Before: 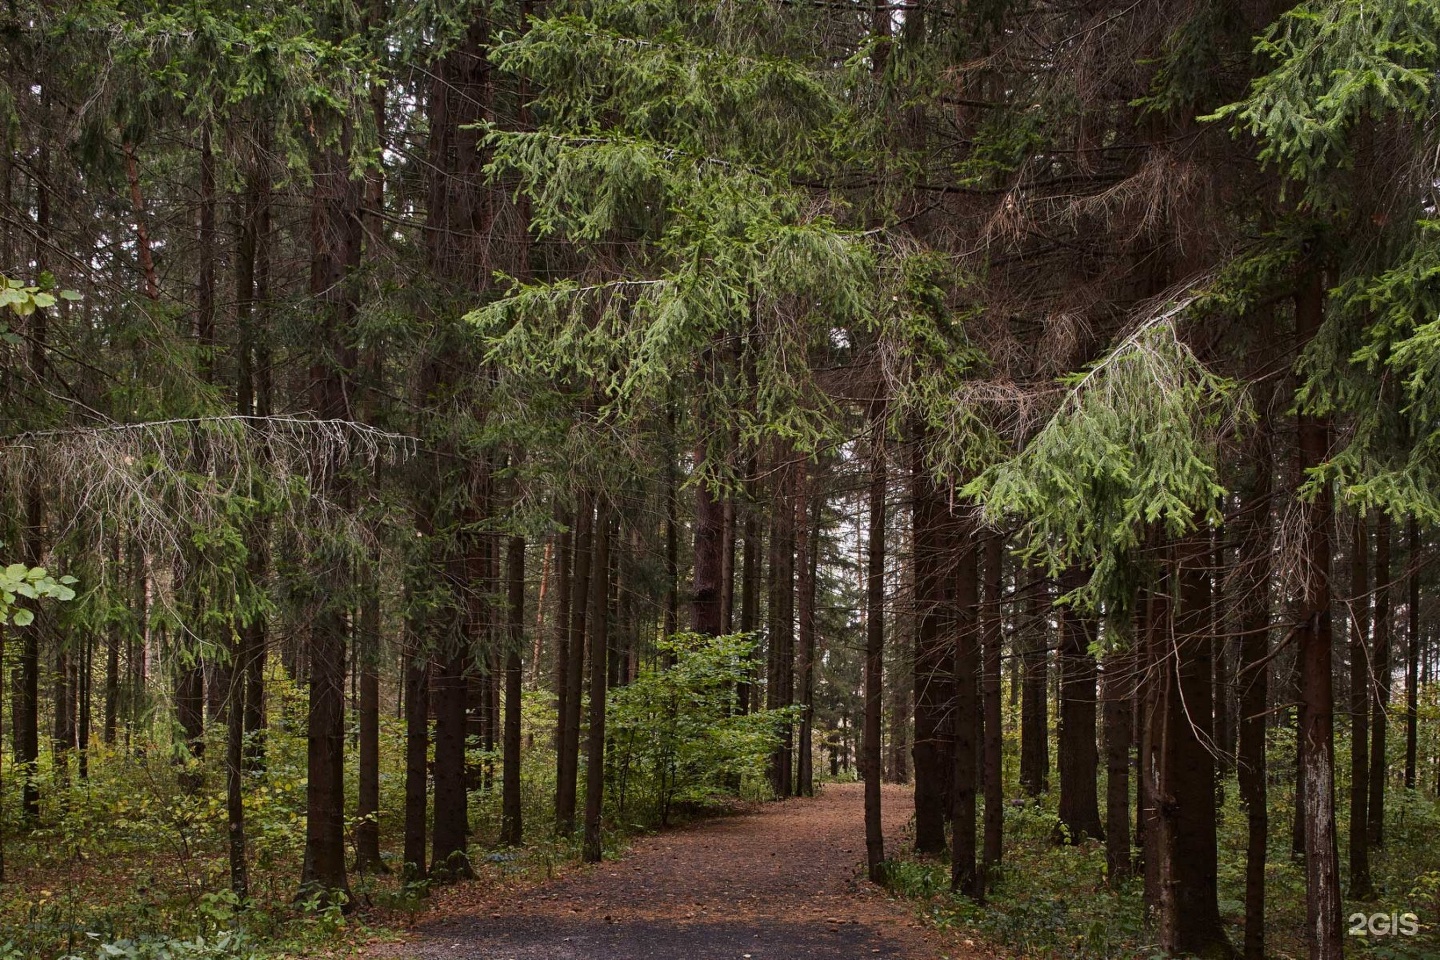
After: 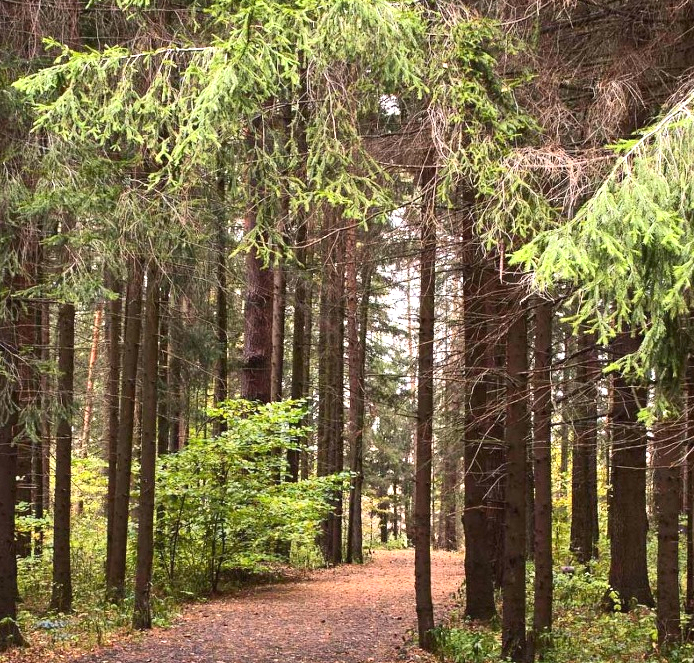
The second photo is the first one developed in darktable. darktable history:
exposure: black level correction 0, exposure 1.384 EV, compensate exposure bias true, compensate highlight preservation false
crop: left 31.312%, top 24.312%, right 20.448%, bottom 6.57%
contrast brightness saturation: contrast 0.205, brightness 0.144, saturation 0.145
